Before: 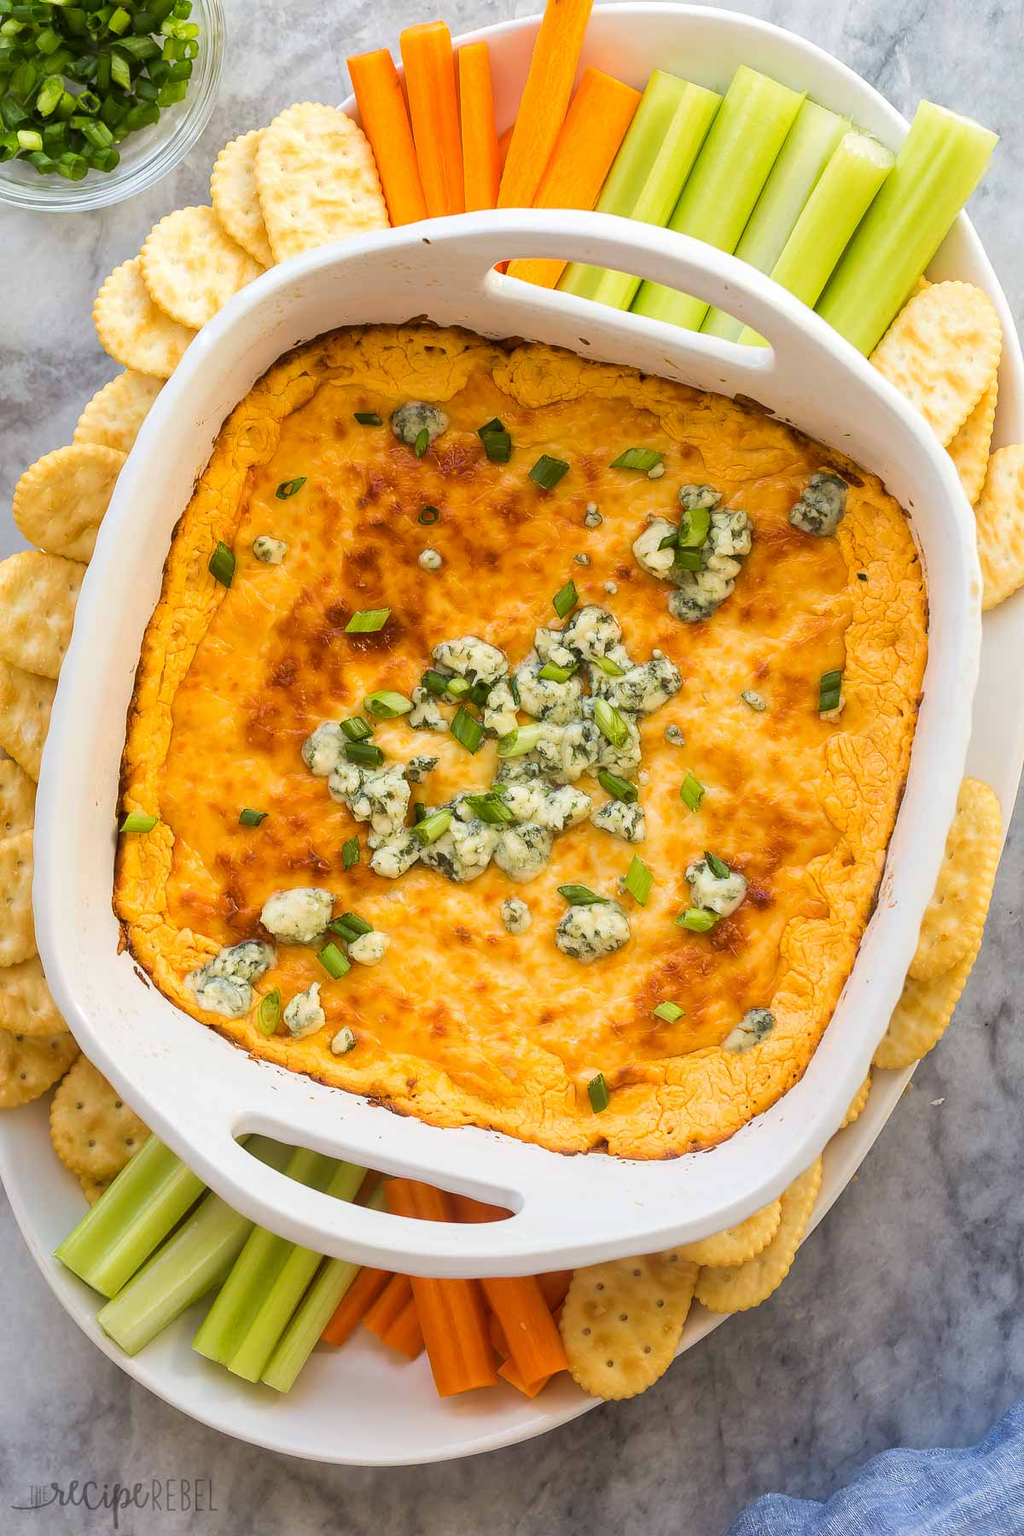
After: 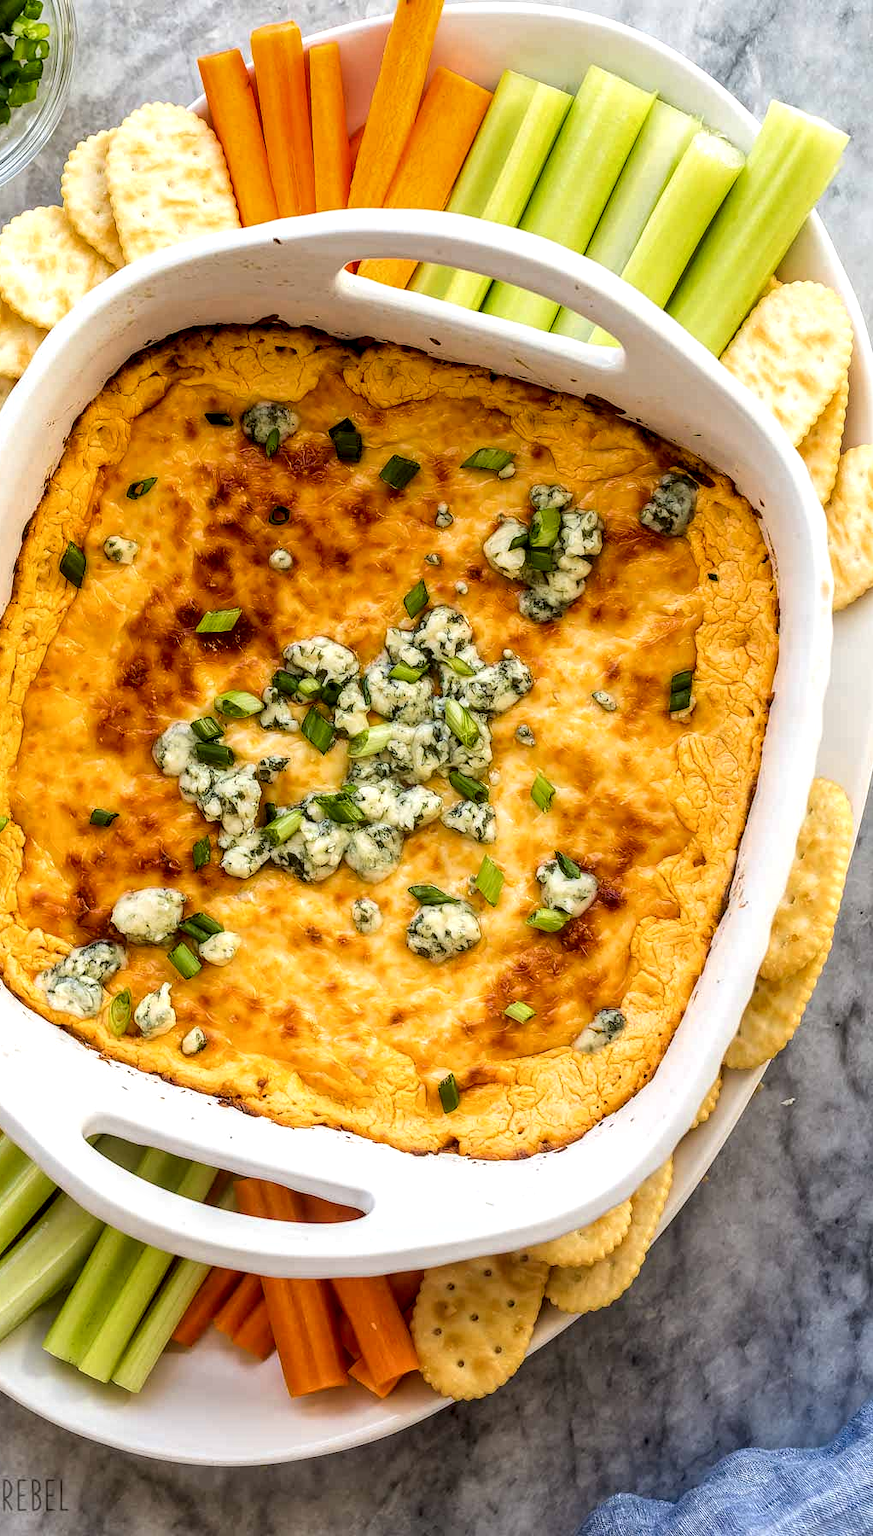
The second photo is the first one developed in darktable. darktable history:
local contrast: highlights 20%, shadows 70%, detail 170%
crop and rotate: left 14.584%
